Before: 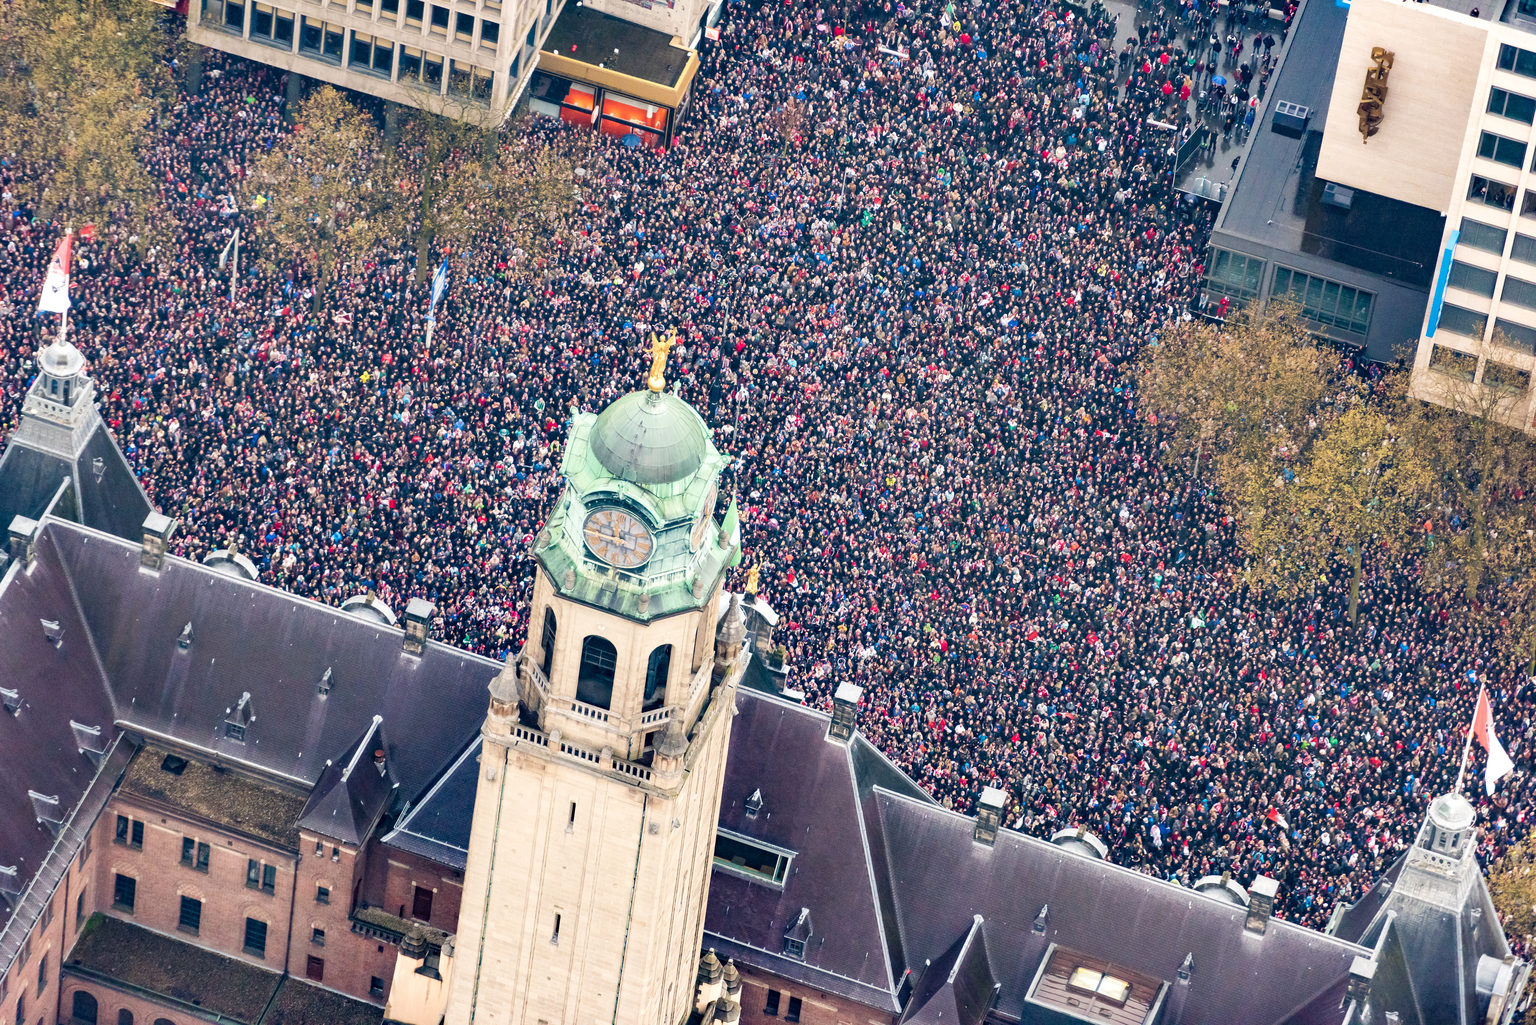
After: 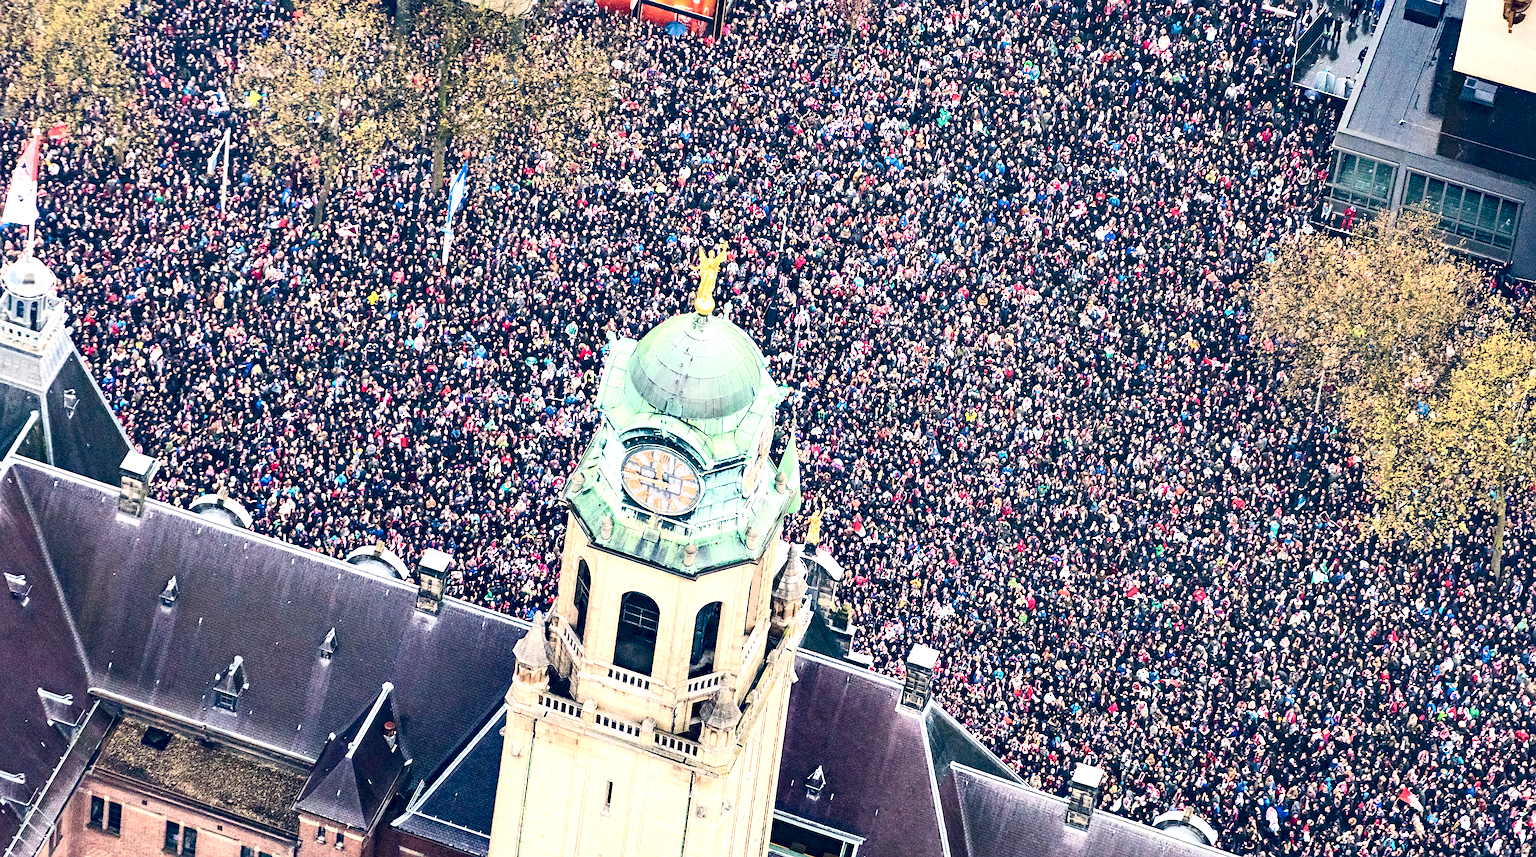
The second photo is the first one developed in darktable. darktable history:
white balance: red 1, blue 1
sharpen: on, module defaults
contrast brightness saturation: contrast 0.28
exposure: black level correction 0, exposure 0.6 EV, compensate highlight preservation false
crop and rotate: left 2.425%, top 11.305%, right 9.6%, bottom 15.08%
haze removal: strength 0.29, distance 0.25, compatibility mode true, adaptive false
tone equalizer: on, module defaults
